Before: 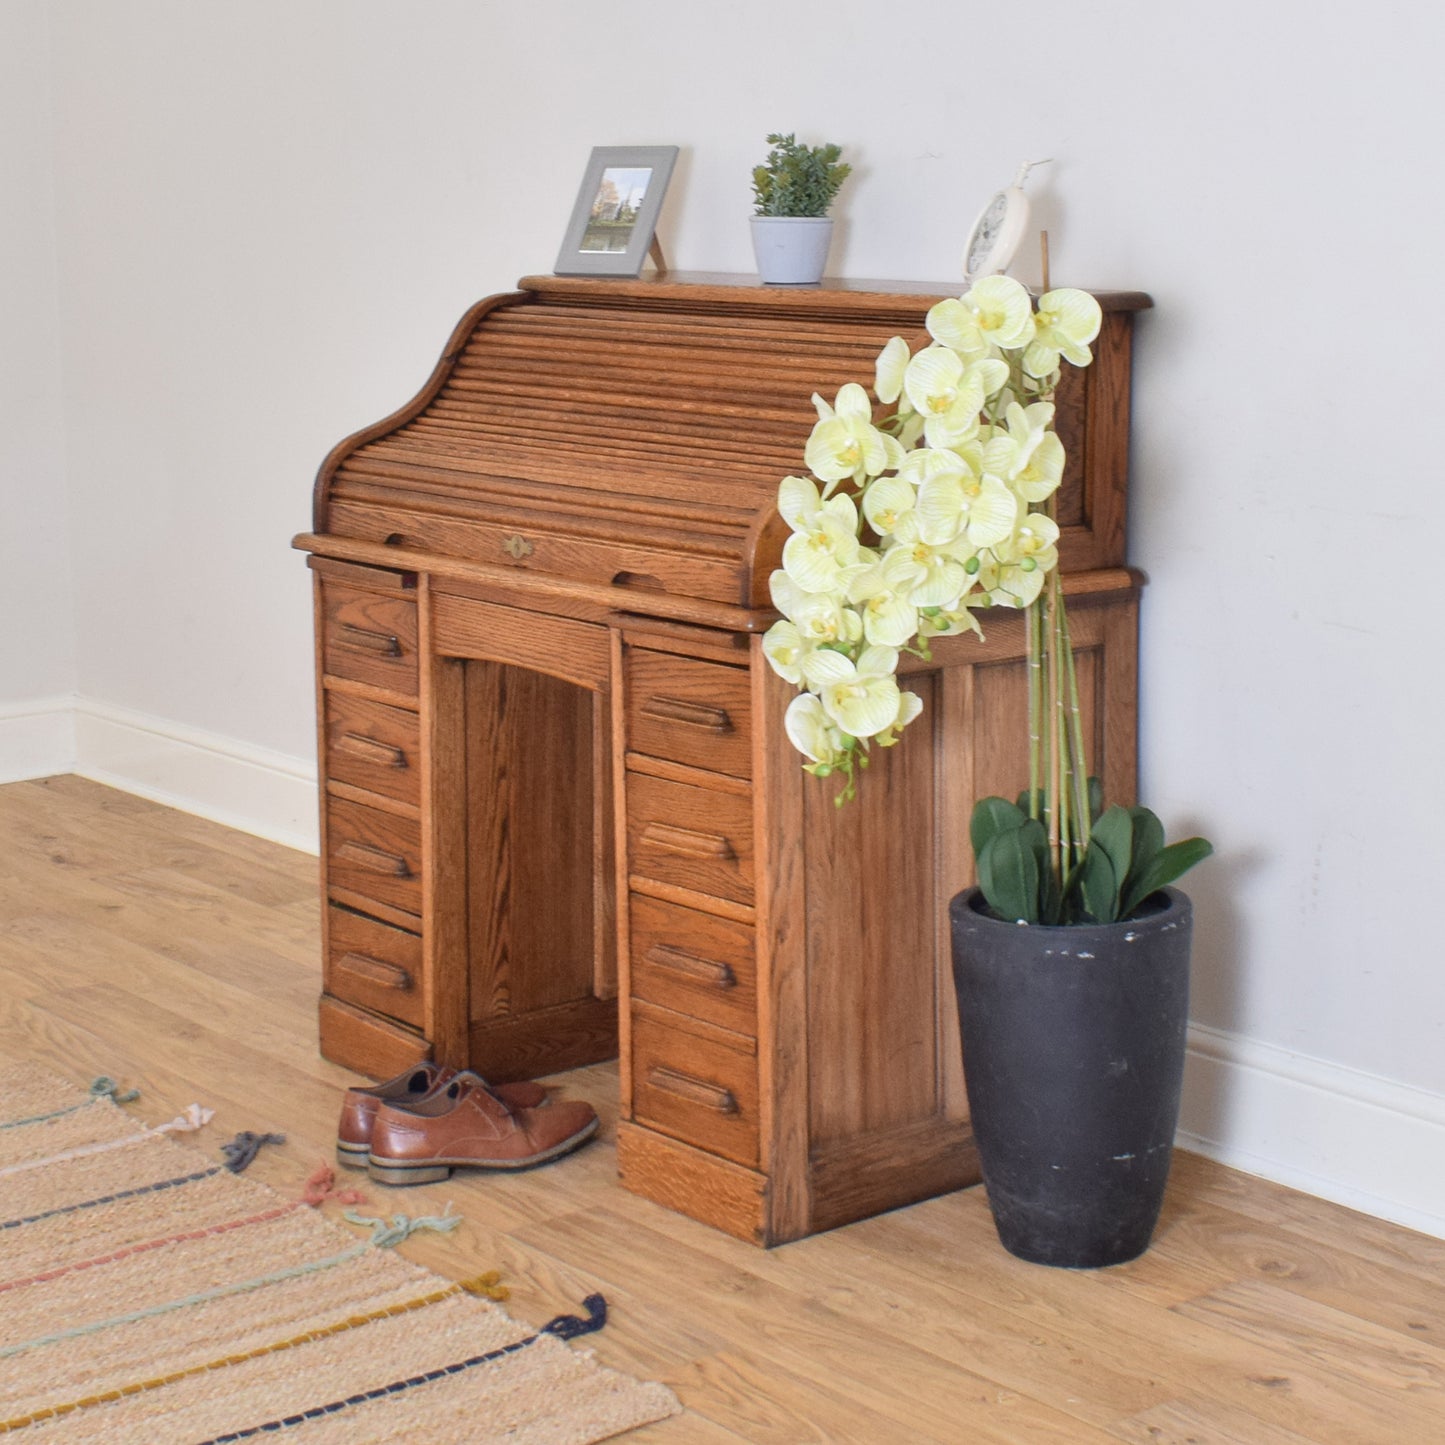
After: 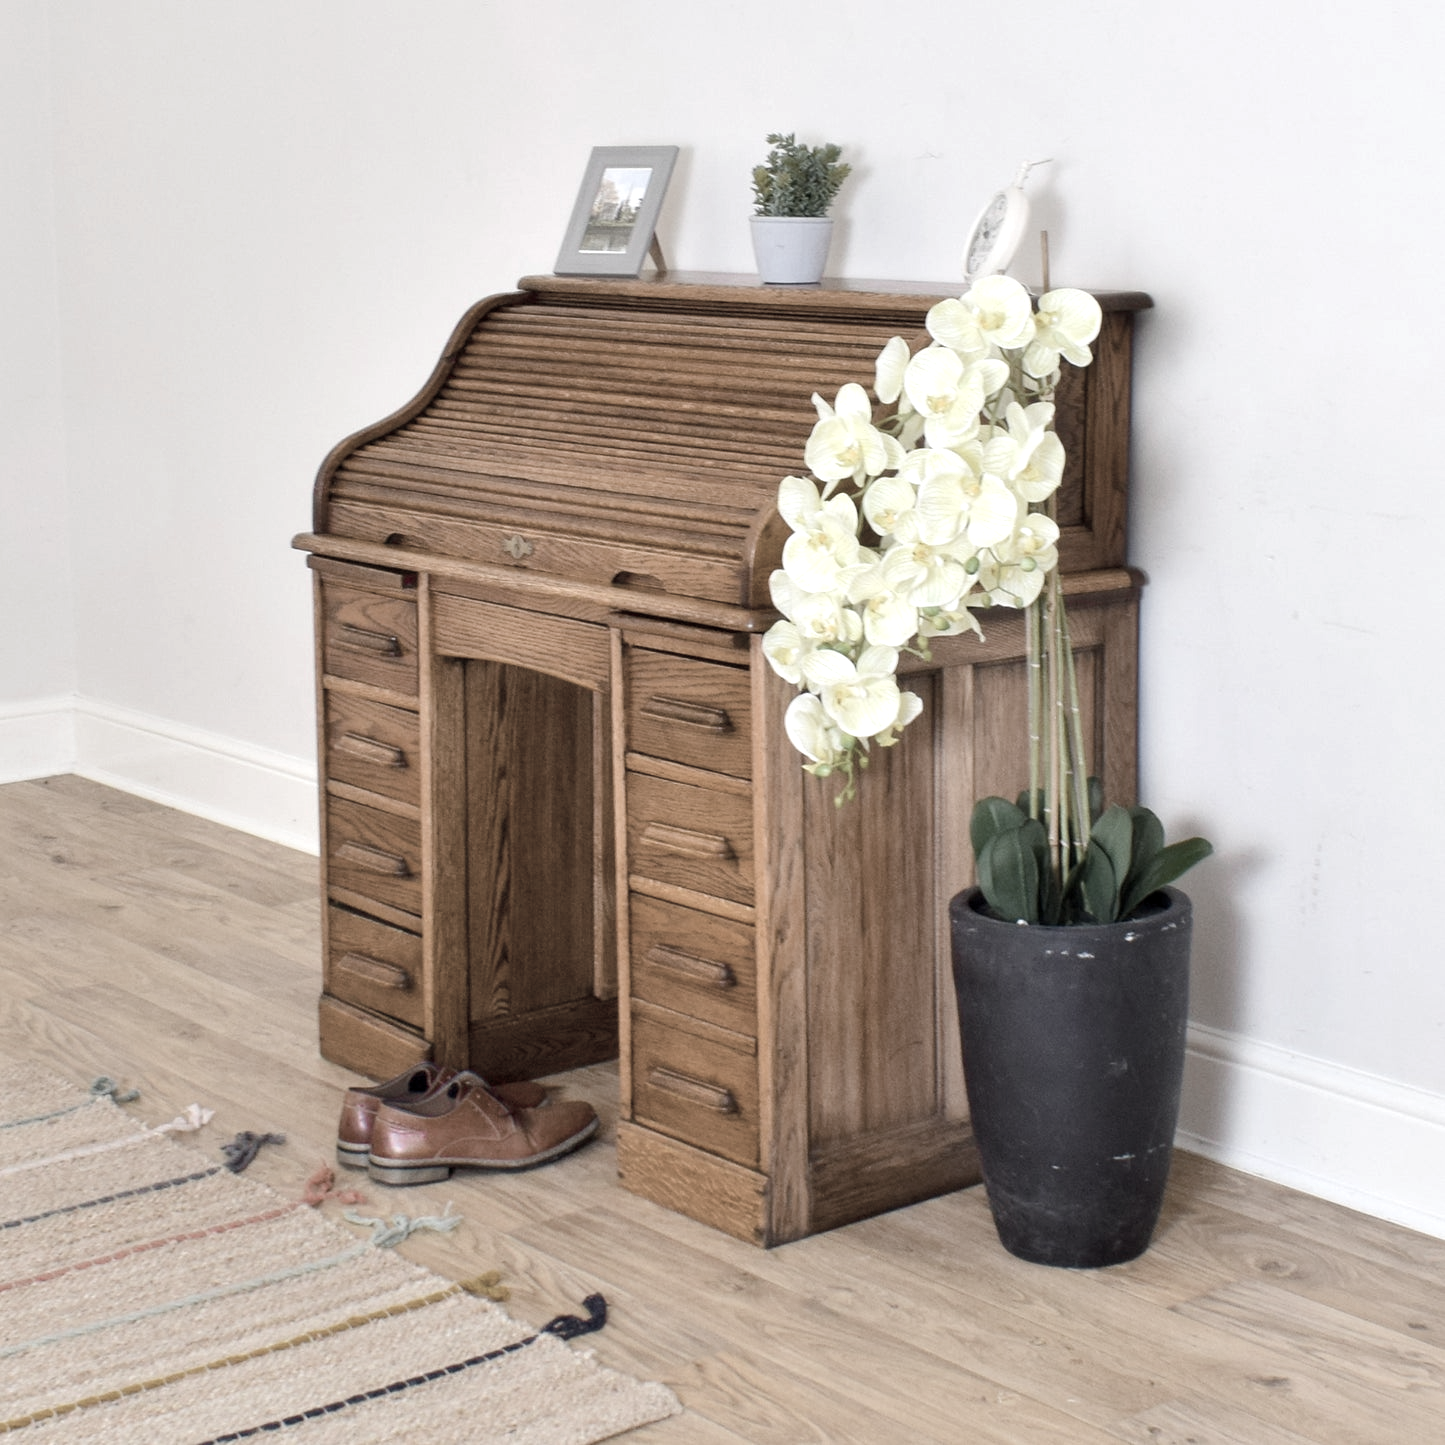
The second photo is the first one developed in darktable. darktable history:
color zones: curves: ch1 [(0, 0.34) (0.143, 0.164) (0.286, 0.152) (0.429, 0.176) (0.571, 0.173) (0.714, 0.188) (0.857, 0.199) (1, 0.34)]
tone equalizer: -8 EV -0.384 EV, -7 EV -0.396 EV, -6 EV -0.329 EV, -5 EV -0.218 EV, -3 EV 0.229 EV, -2 EV 0.304 EV, -1 EV 0.385 EV, +0 EV 0.416 EV, edges refinement/feathering 500, mask exposure compensation -1.57 EV, preserve details no
color balance rgb: global offset › luminance -0.369%, perceptual saturation grading › global saturation 35.869%, perceptual saturation grading › shadows 35.116%
